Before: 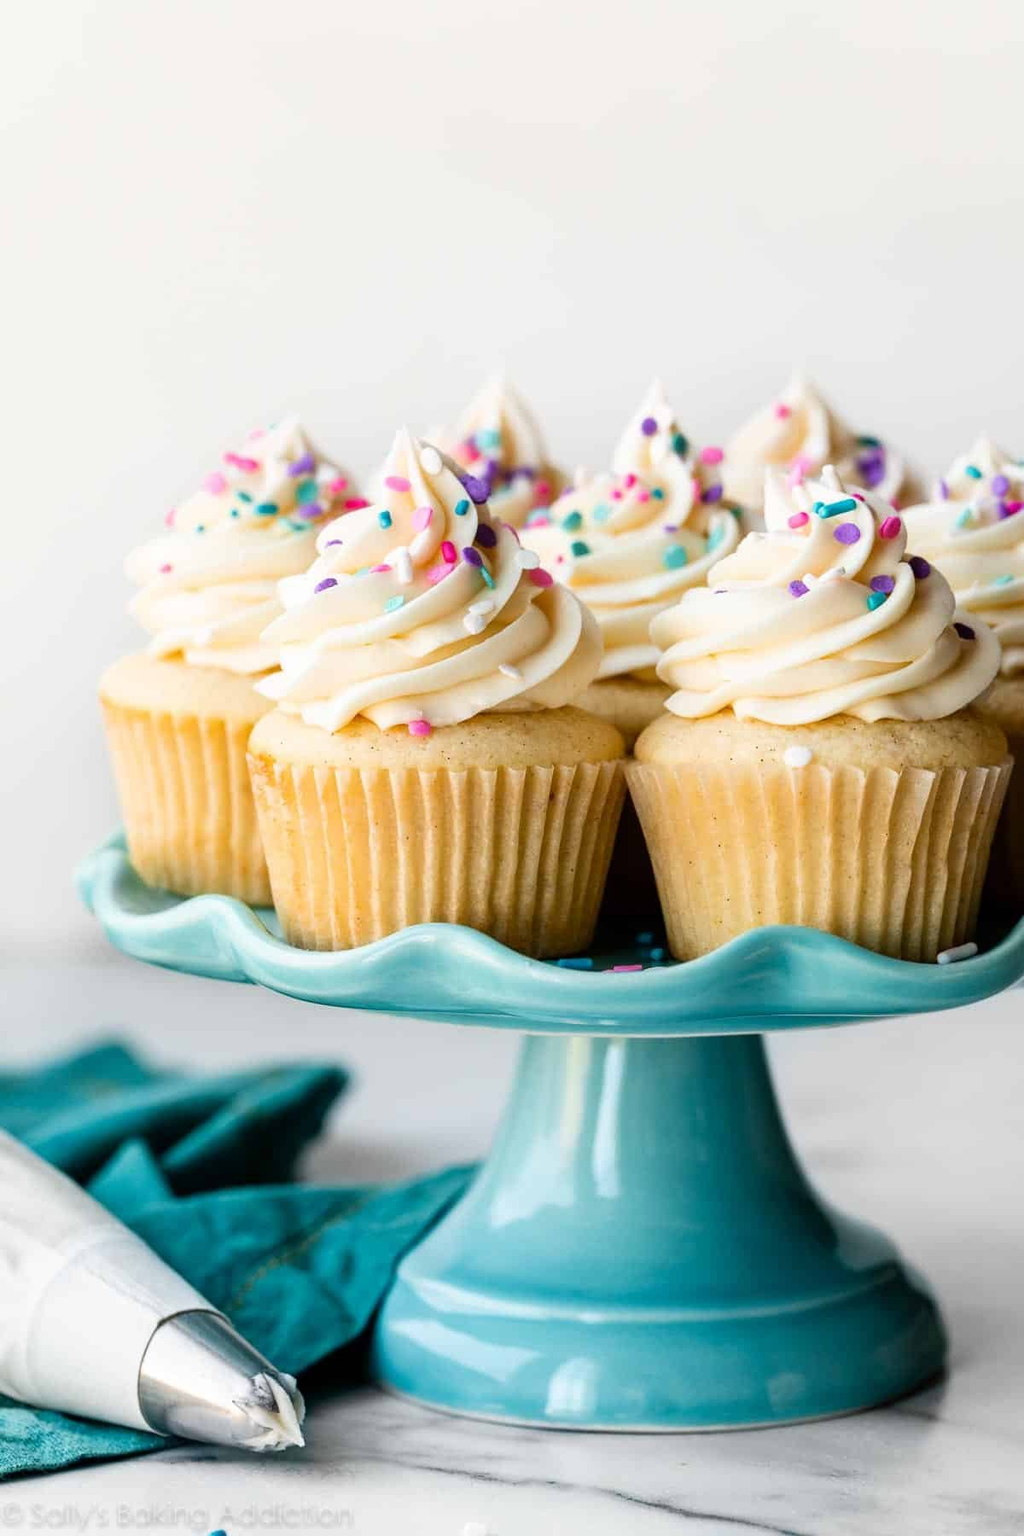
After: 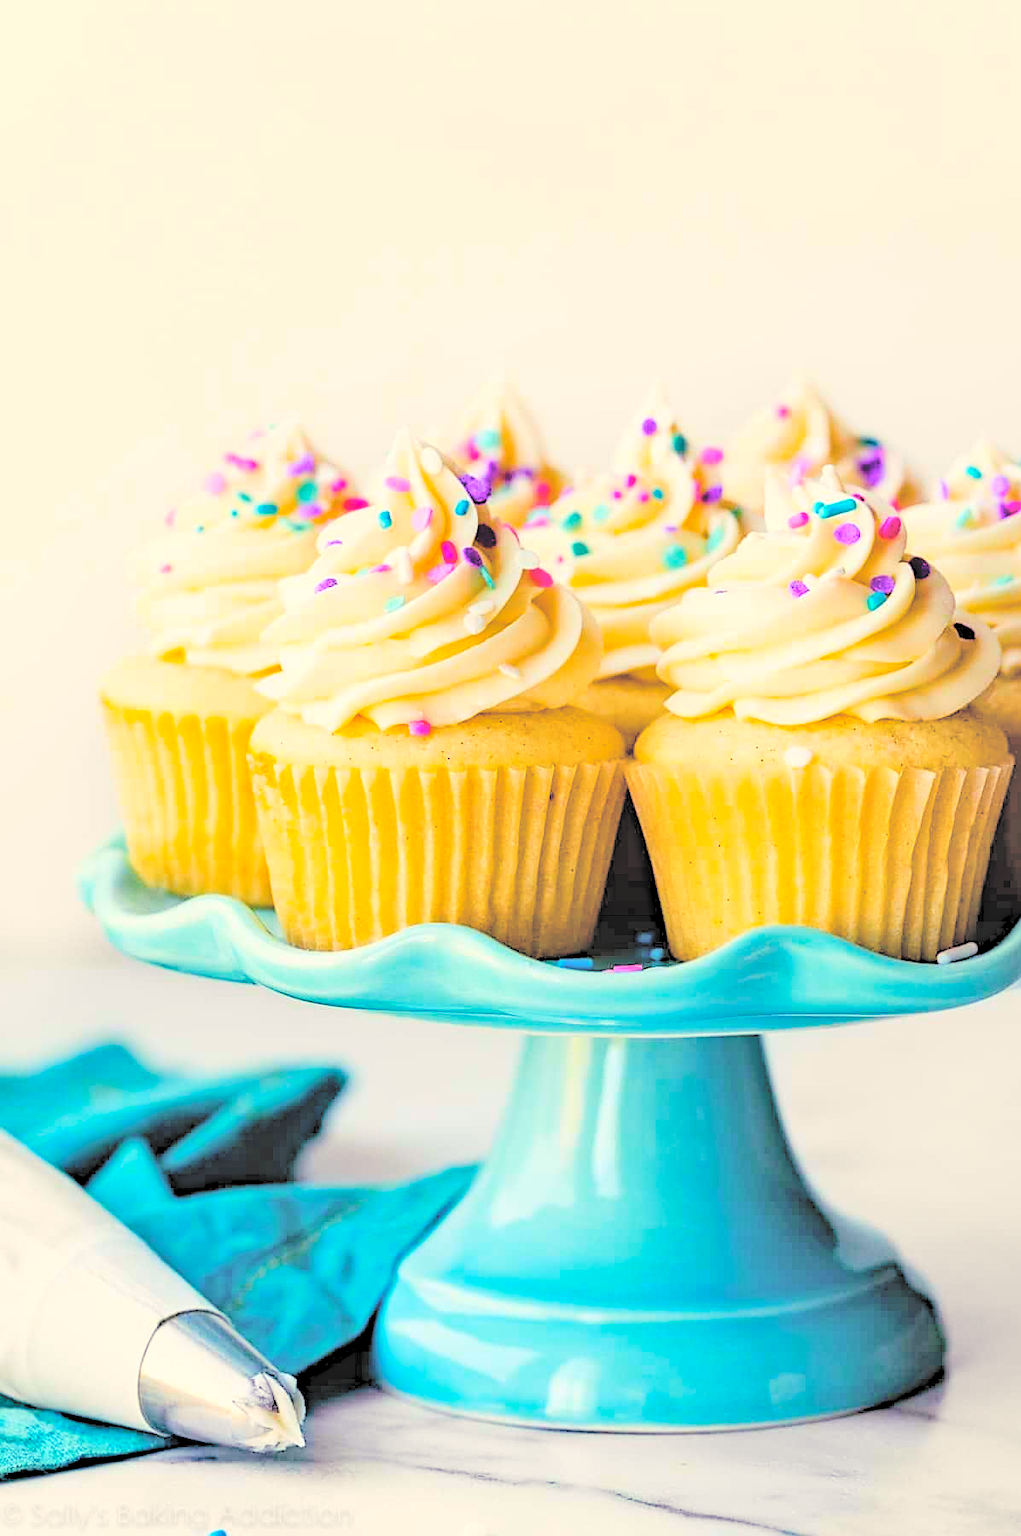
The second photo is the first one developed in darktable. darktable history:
sharpen: on, module defaults
contrast brightness saturation: brightness 0.997
haze removal: strength 0.295, distance 0.257, compatibility mode true, adaptive false
shadows and highlights: shadows 31.62, highlights -31.79, soften with gaussian
color balance rgb: shadows lift › luminance 0.476%, shadows lift › chroma 6.927%, shadows lift › hue 301.12°, highlights gain › chroma 2.981%, highlights gain › hue 78.33°, perceptual saturation grading › global saturation 36.592%, perceptual saturation grading › shadows 36.043%
